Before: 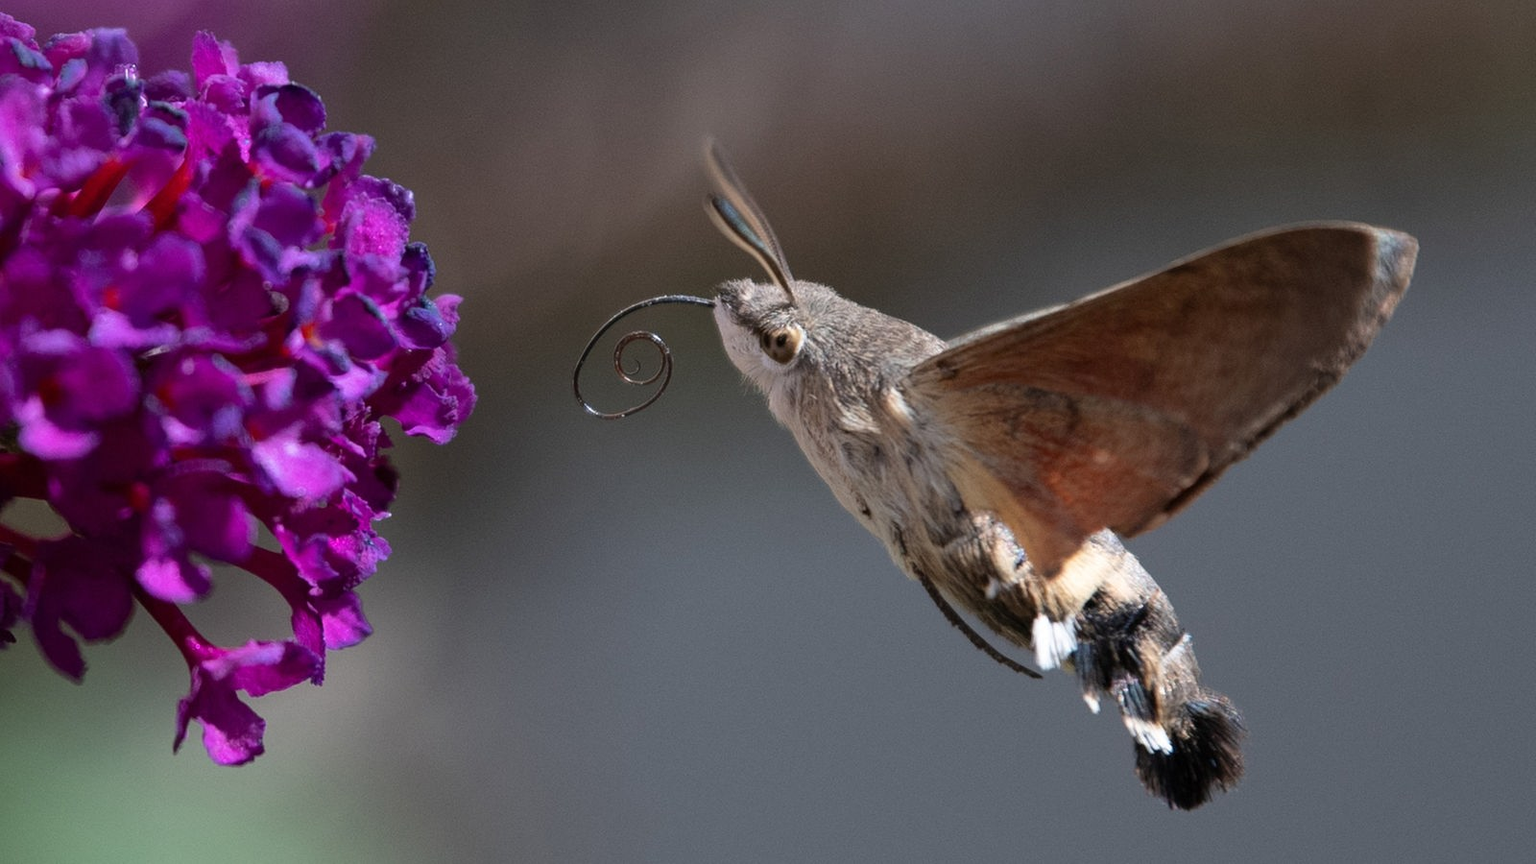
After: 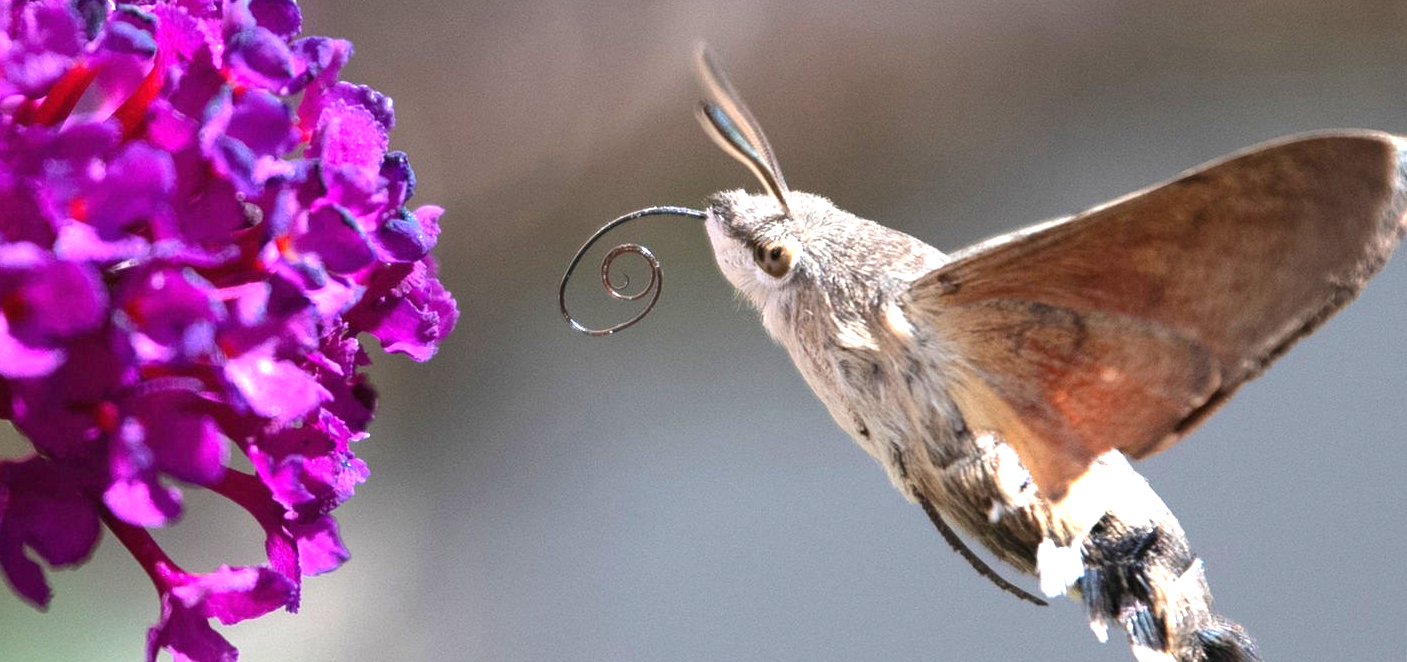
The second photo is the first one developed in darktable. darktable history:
crop and rotate: left 2.425%, top 11.305%, right 9.6%, bottom 15.08%
exposure: black level correction 0, exposure 1.45 EV, compensate exposure bias true, compensate highlight preservation false
